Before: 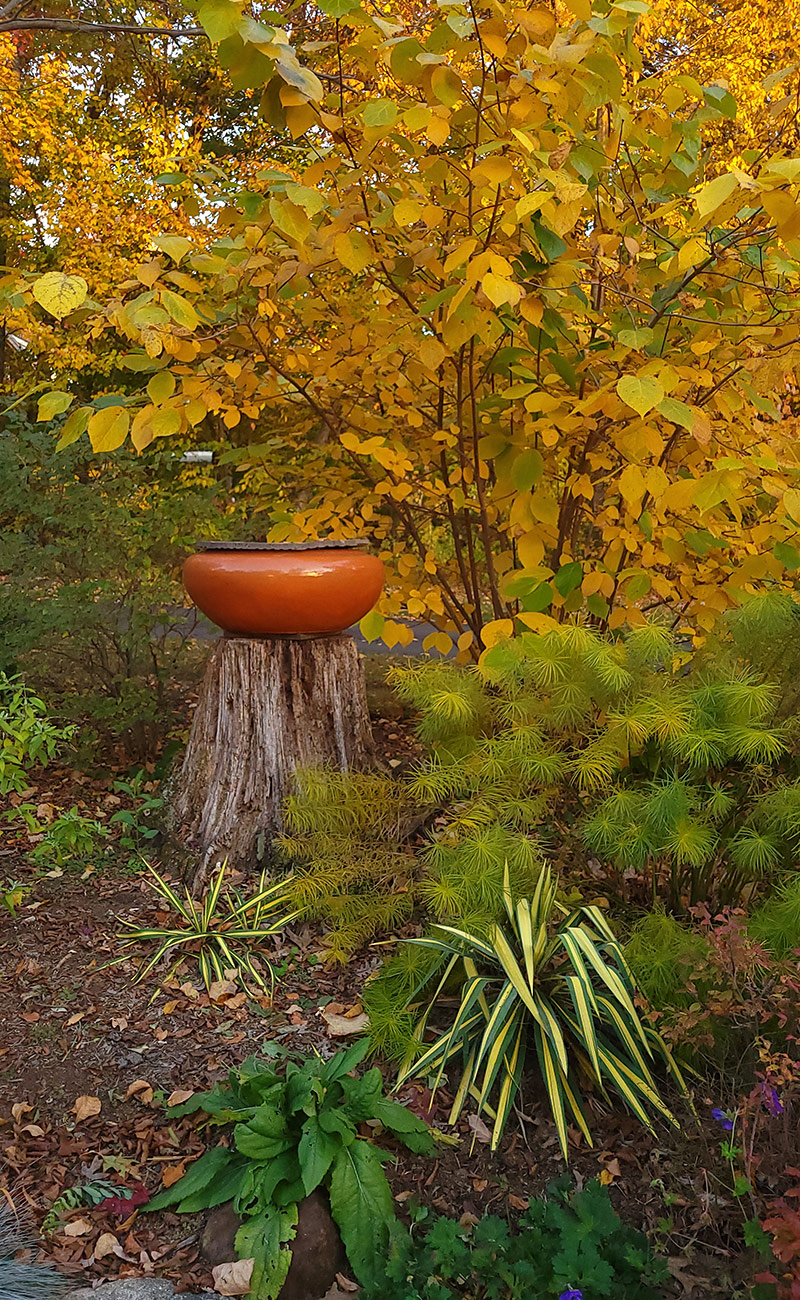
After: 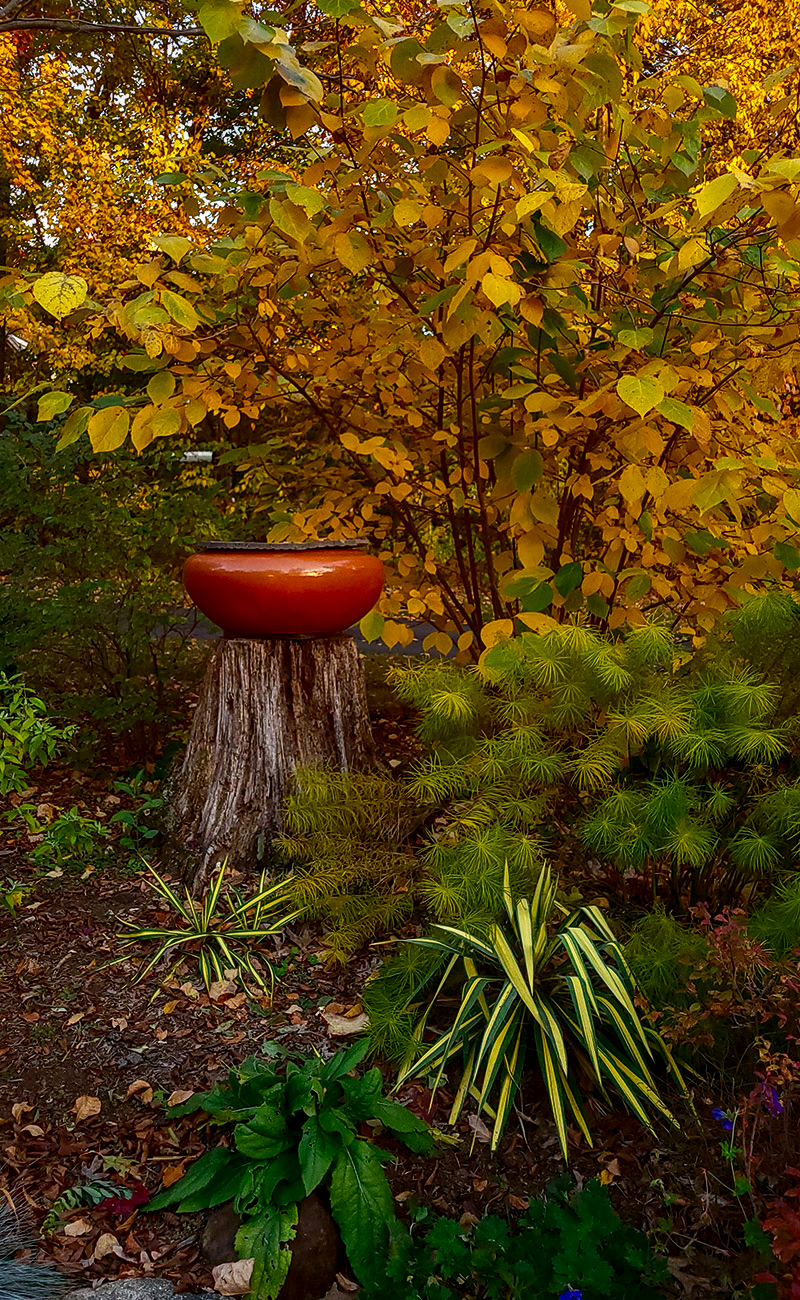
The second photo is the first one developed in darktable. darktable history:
local contrast: on, module defaults
contrast brightness saturation: contrast 0.129, brightness -0.227, saturation 0.148
exposure: compensate highlight preservation false
